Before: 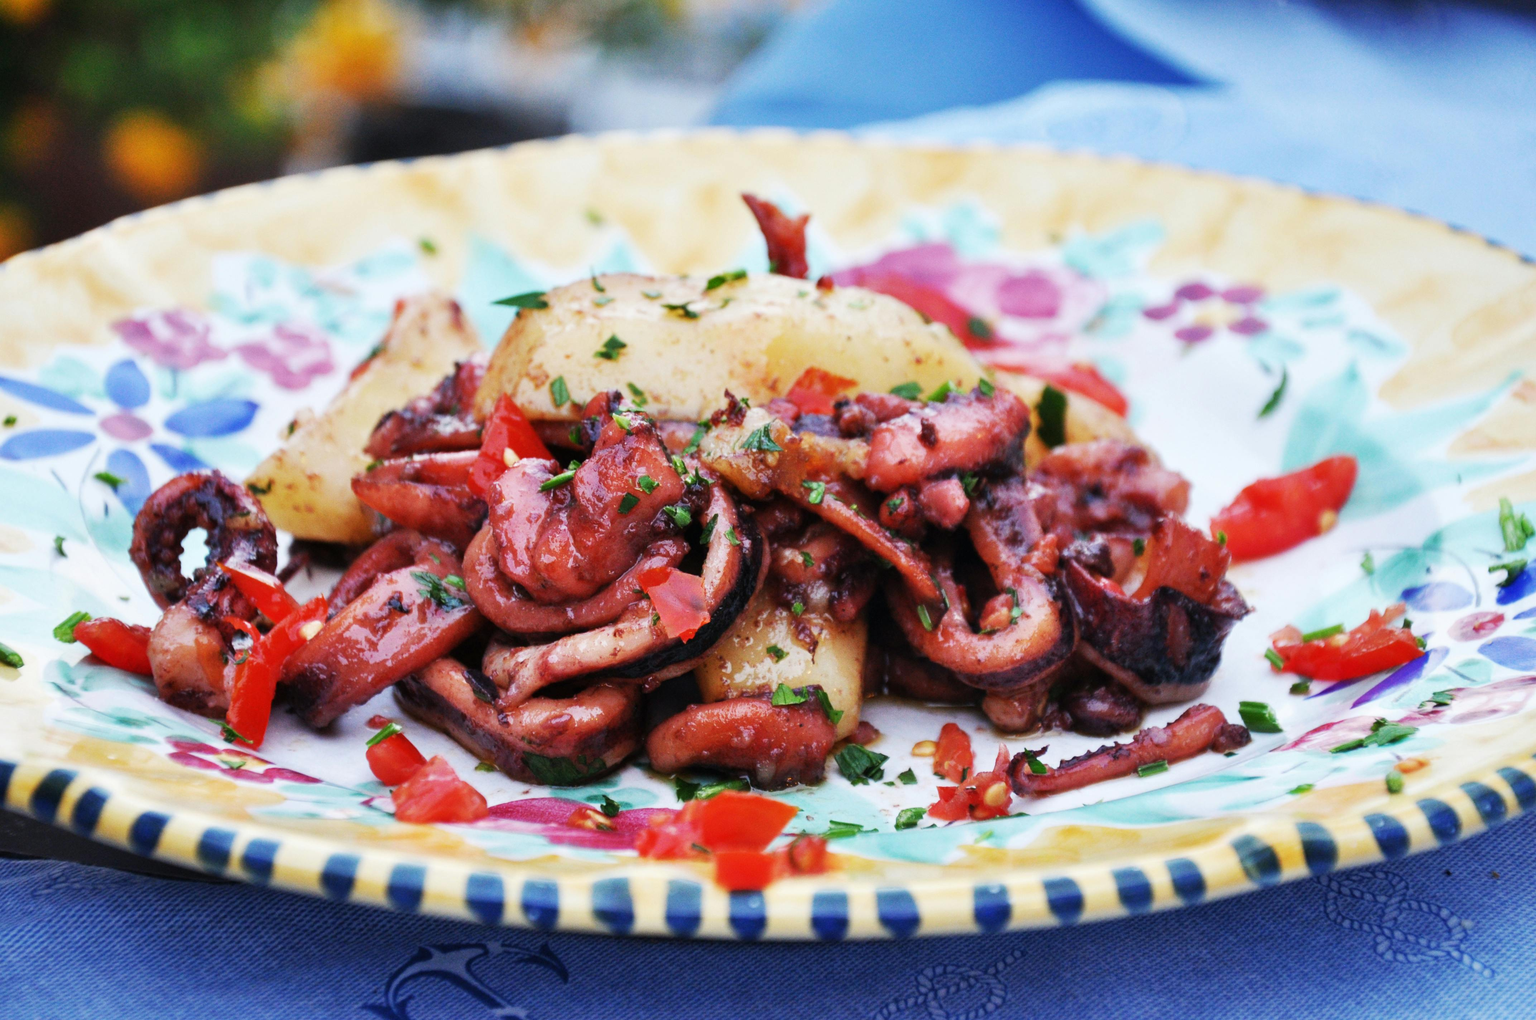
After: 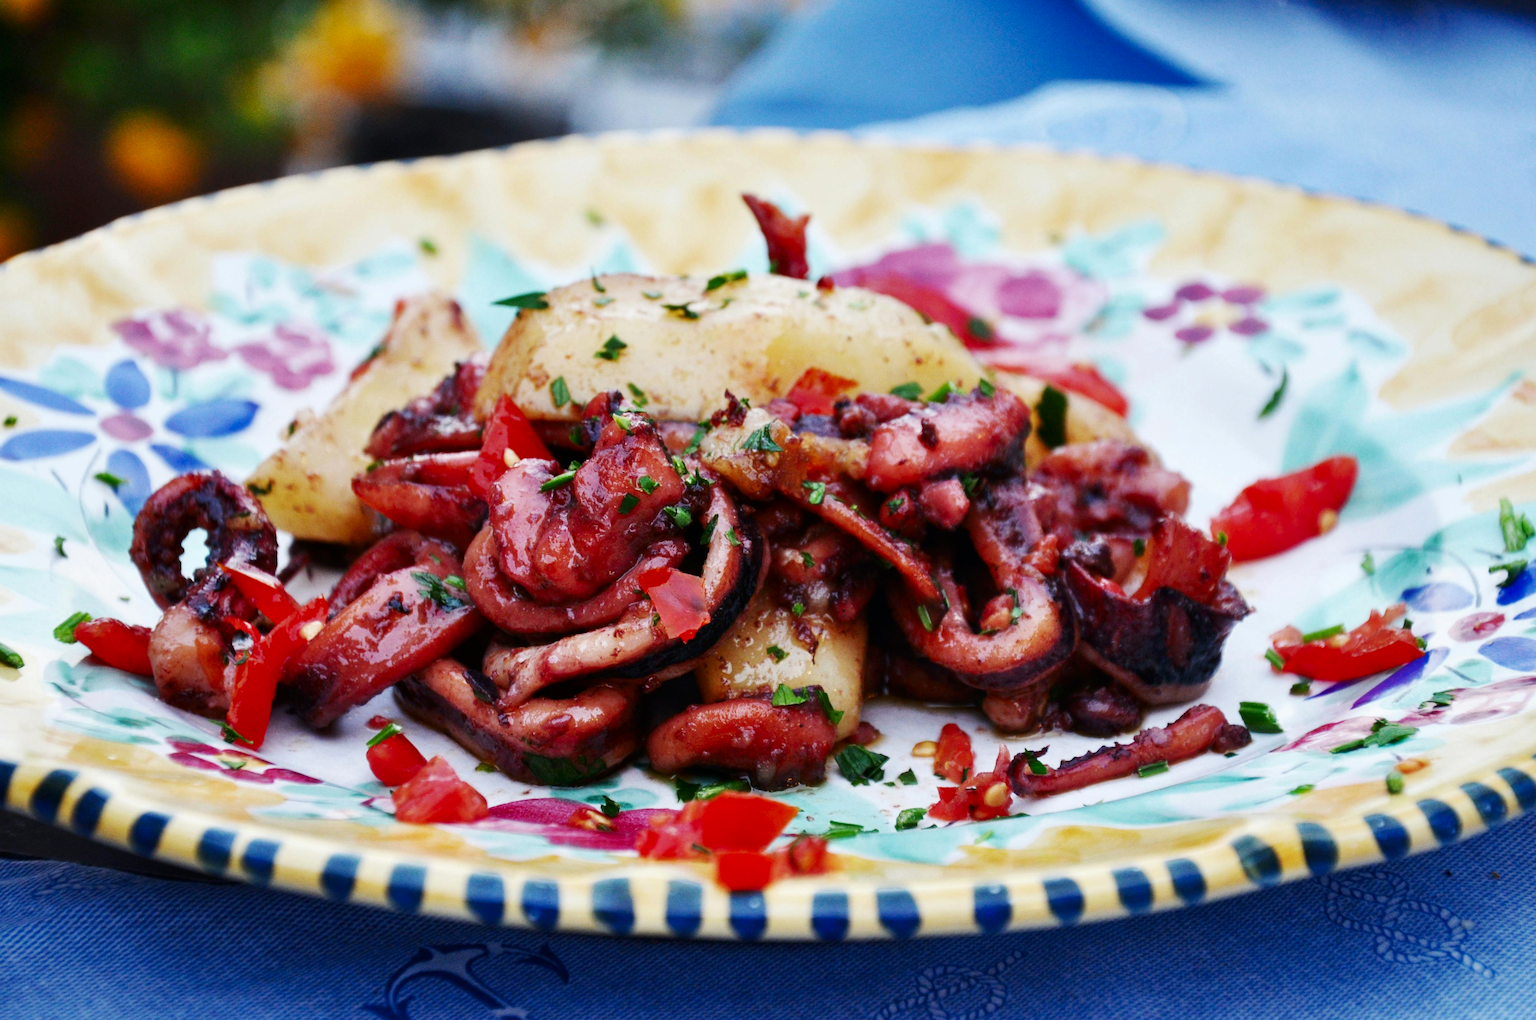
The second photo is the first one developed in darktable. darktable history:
contrast brightness saturation: contrast 0.07, brightness -0.125, saturation 0.048
